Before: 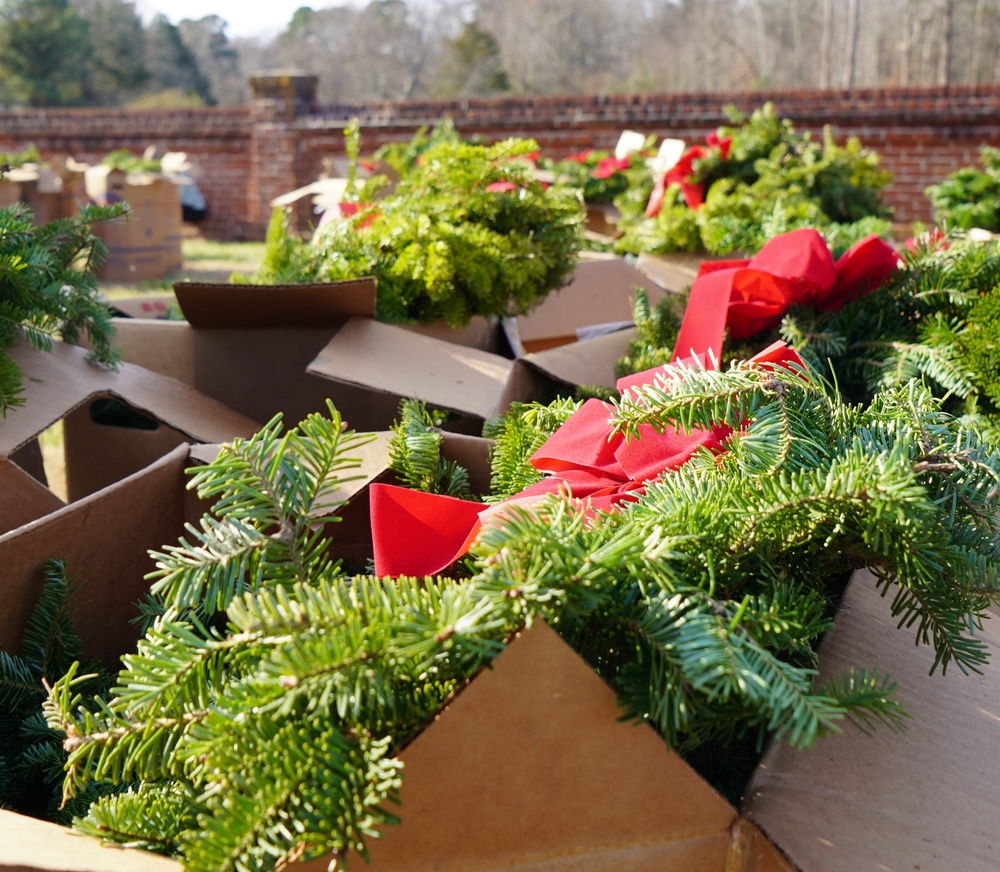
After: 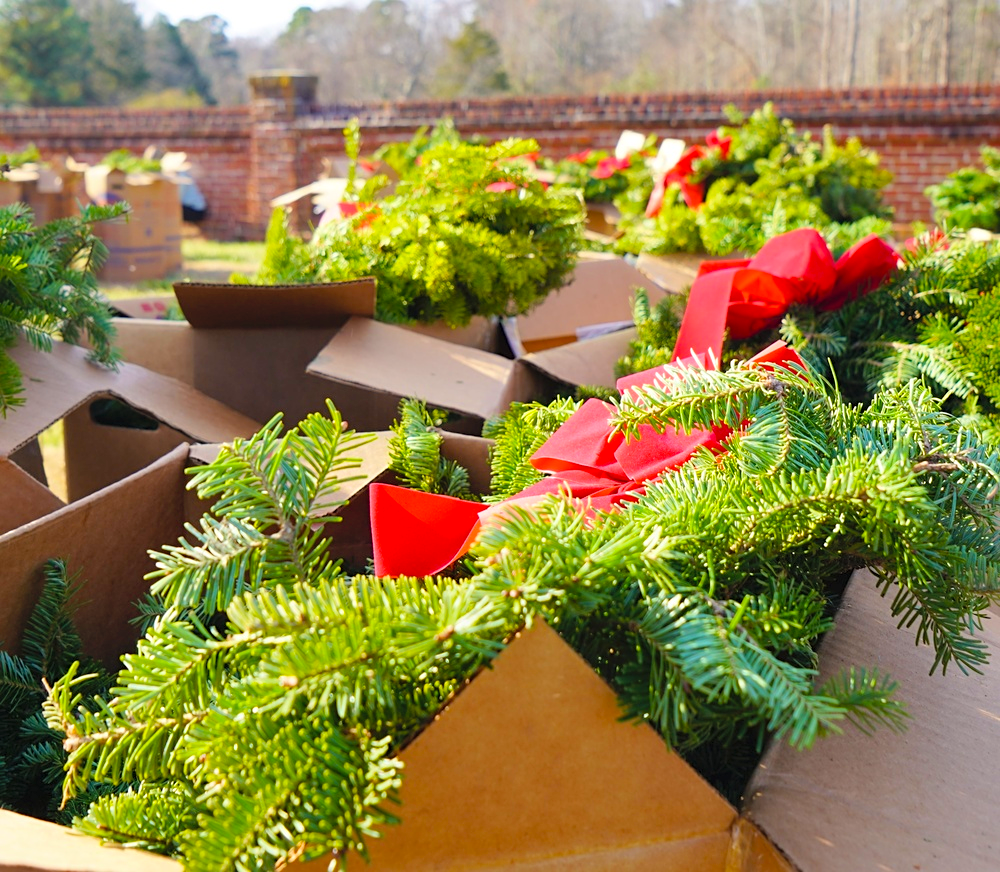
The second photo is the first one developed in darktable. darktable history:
velvia: strength 32.17%, mid-tones bias 0.206
contrast brightness saturation: brightness 0.154
sharpen: amount 0.212
